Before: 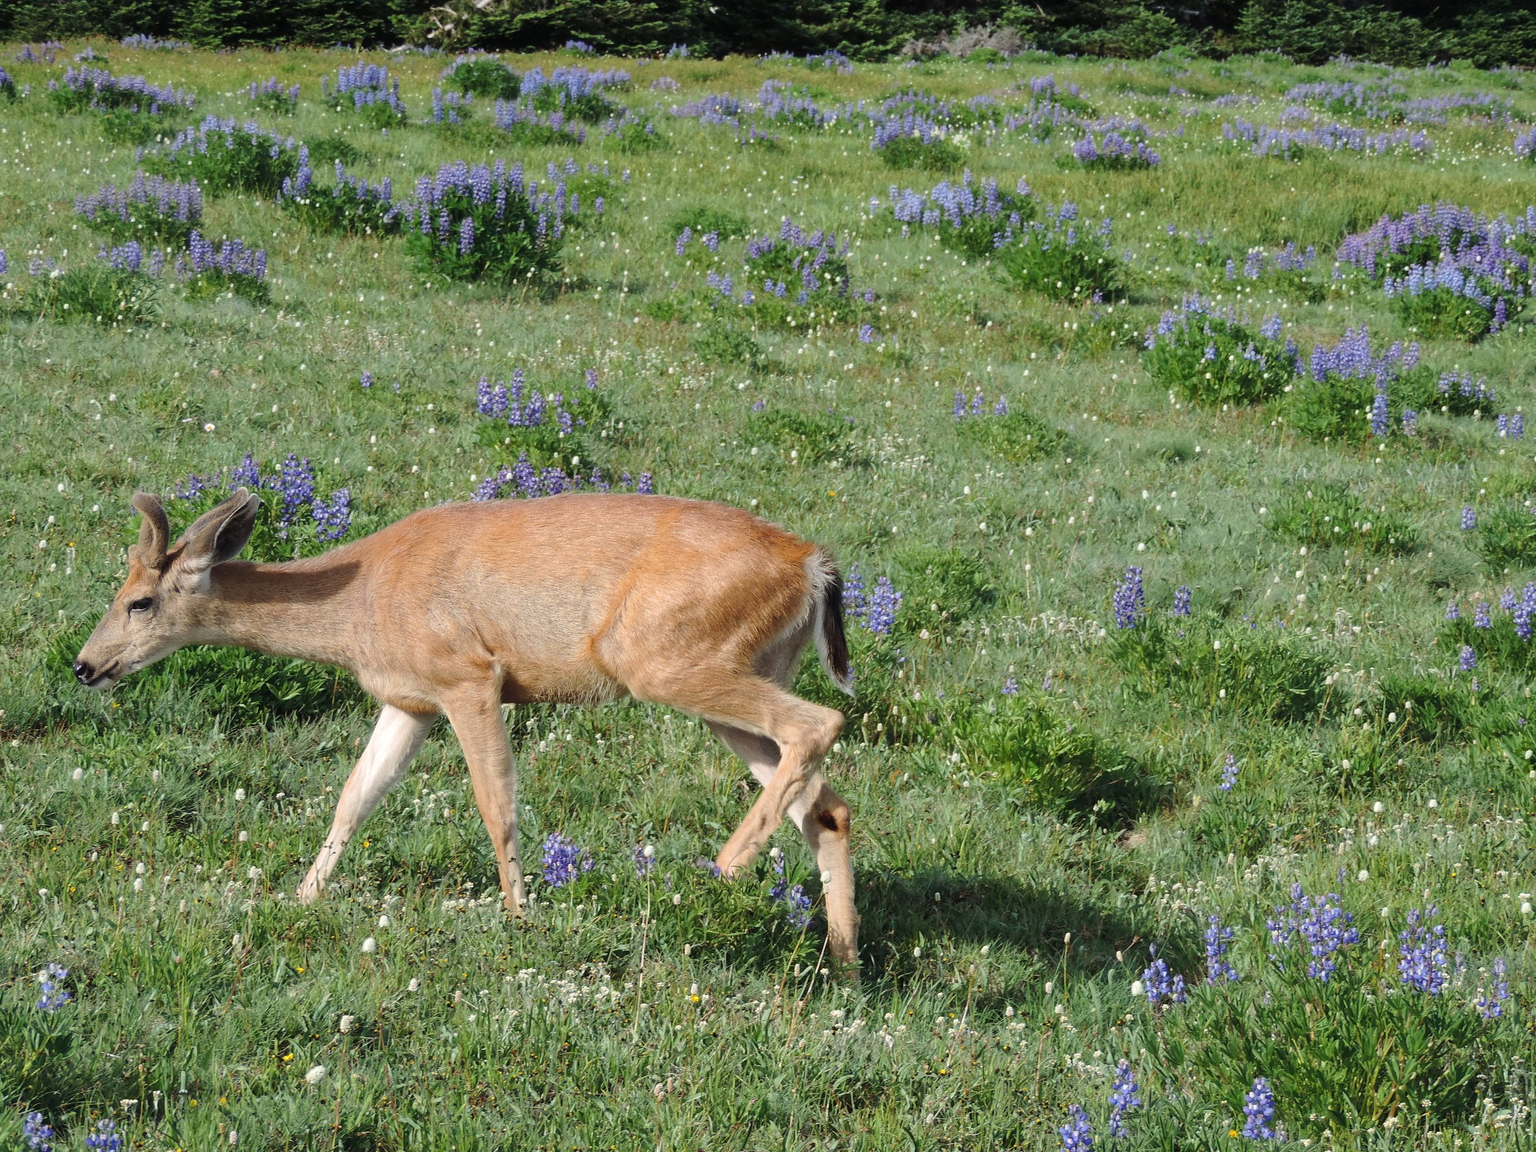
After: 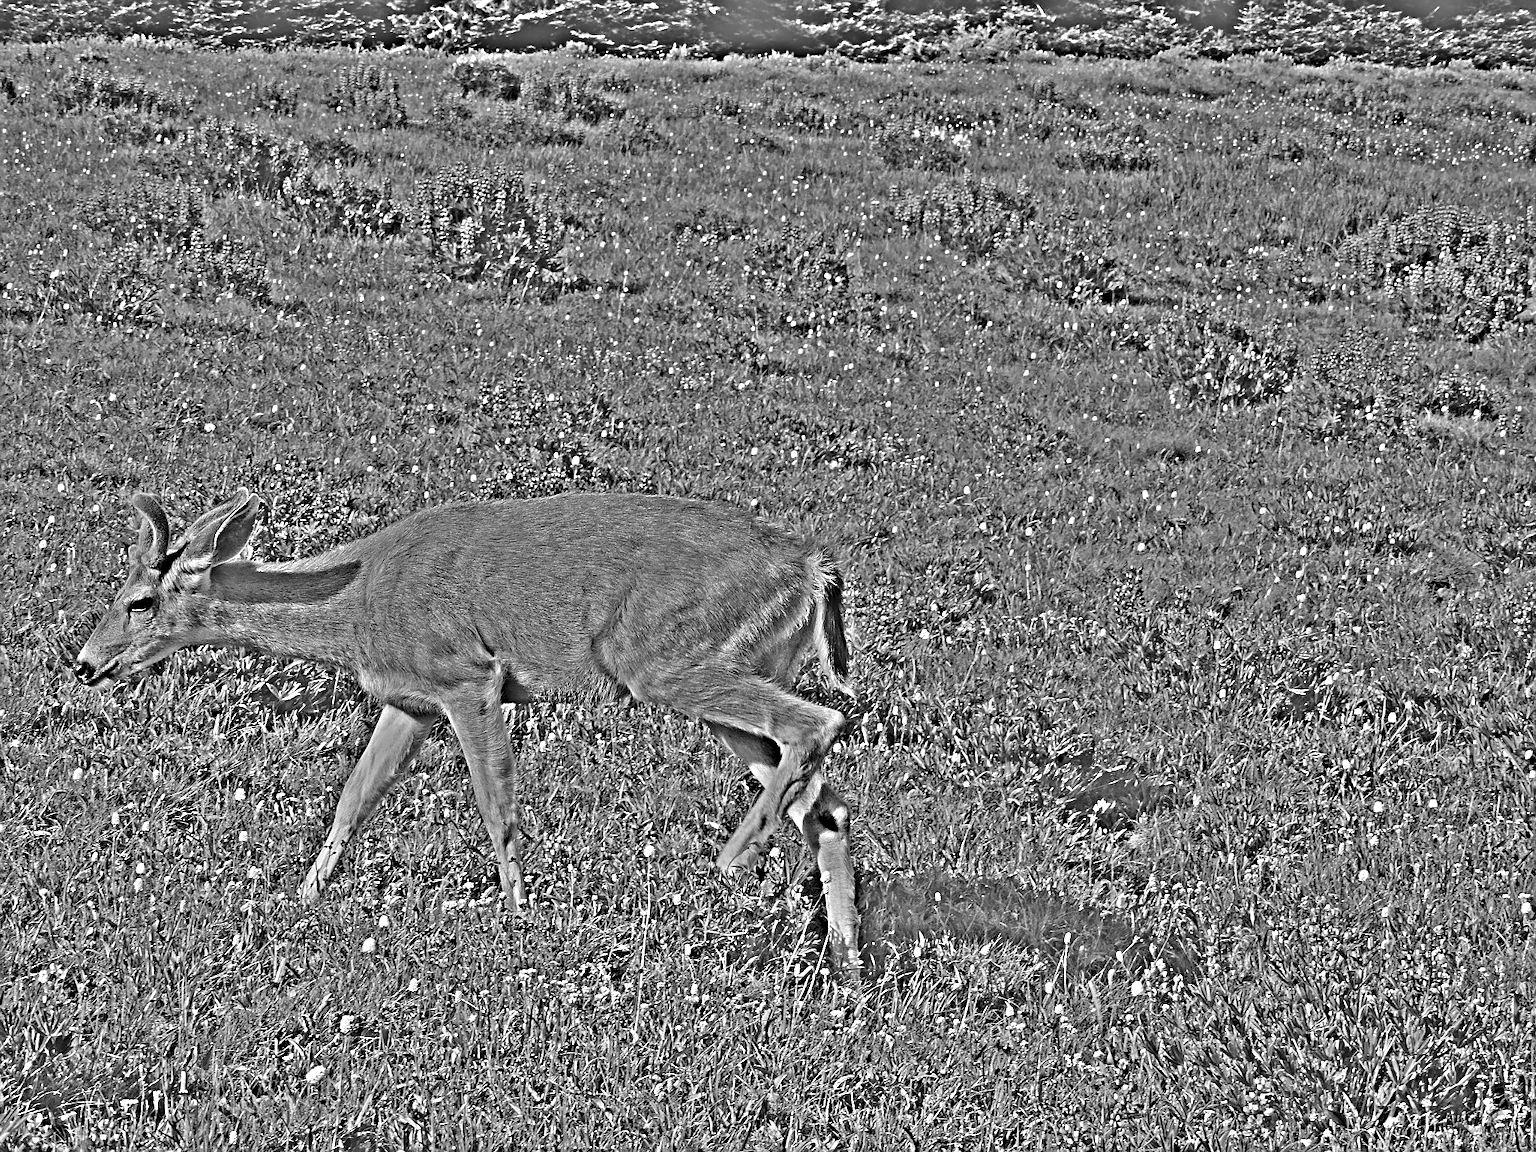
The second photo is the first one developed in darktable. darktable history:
tone equalizer: on, module defaults
sharpen: on, module defaults
exposure: compensate exposure bias true, compensate highlight preservation false
shadows and highlights: shadows 20.91, highlights -82.73, soften with gaussian
highpass: on, module defaults
